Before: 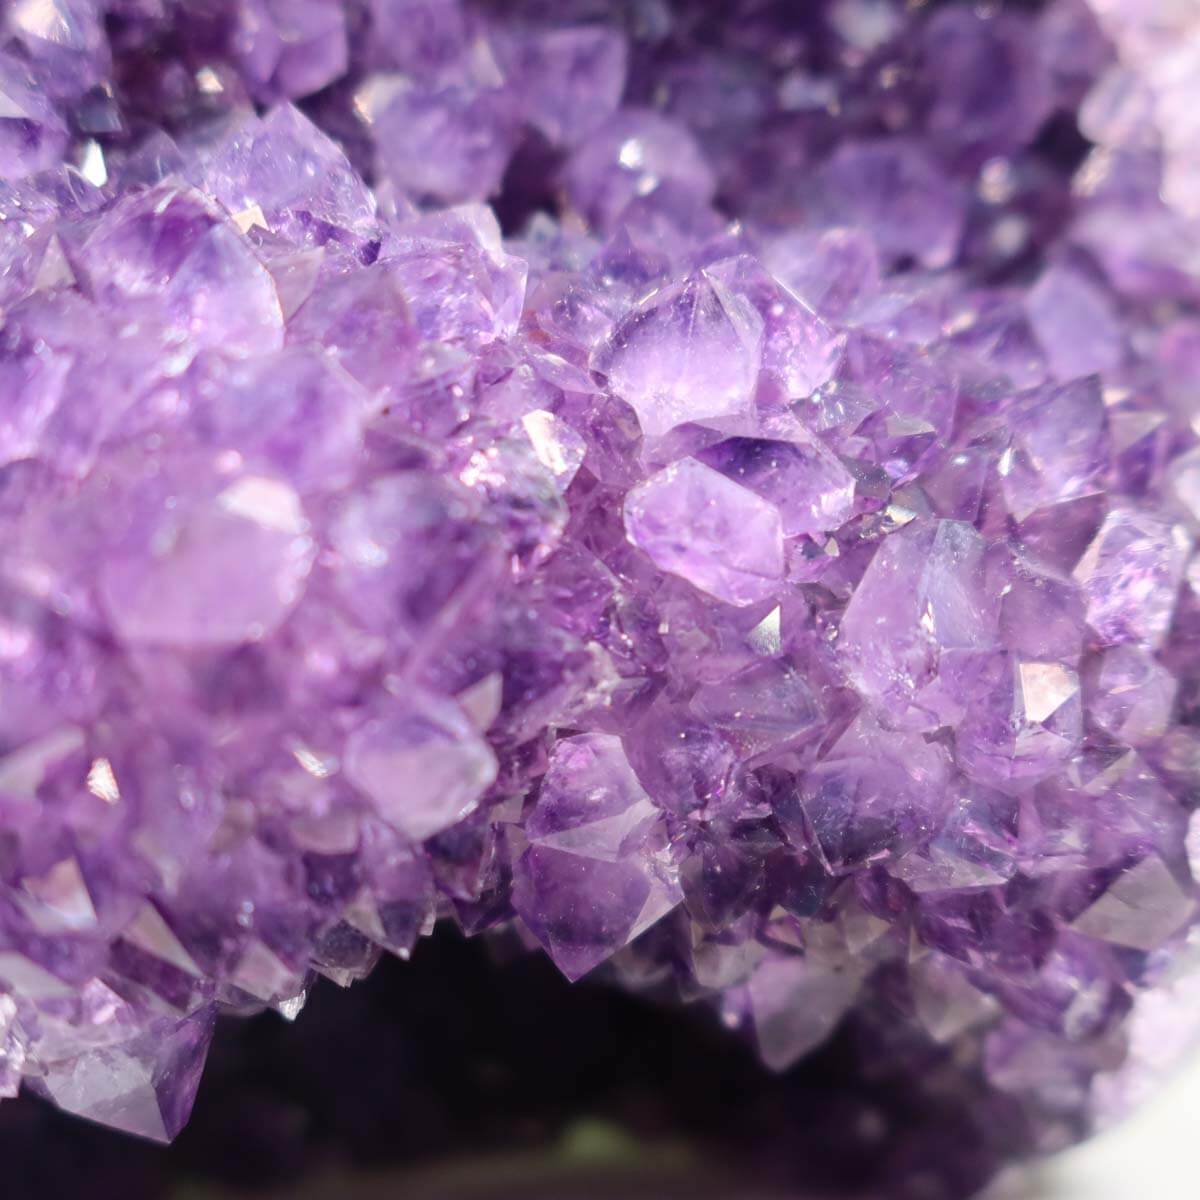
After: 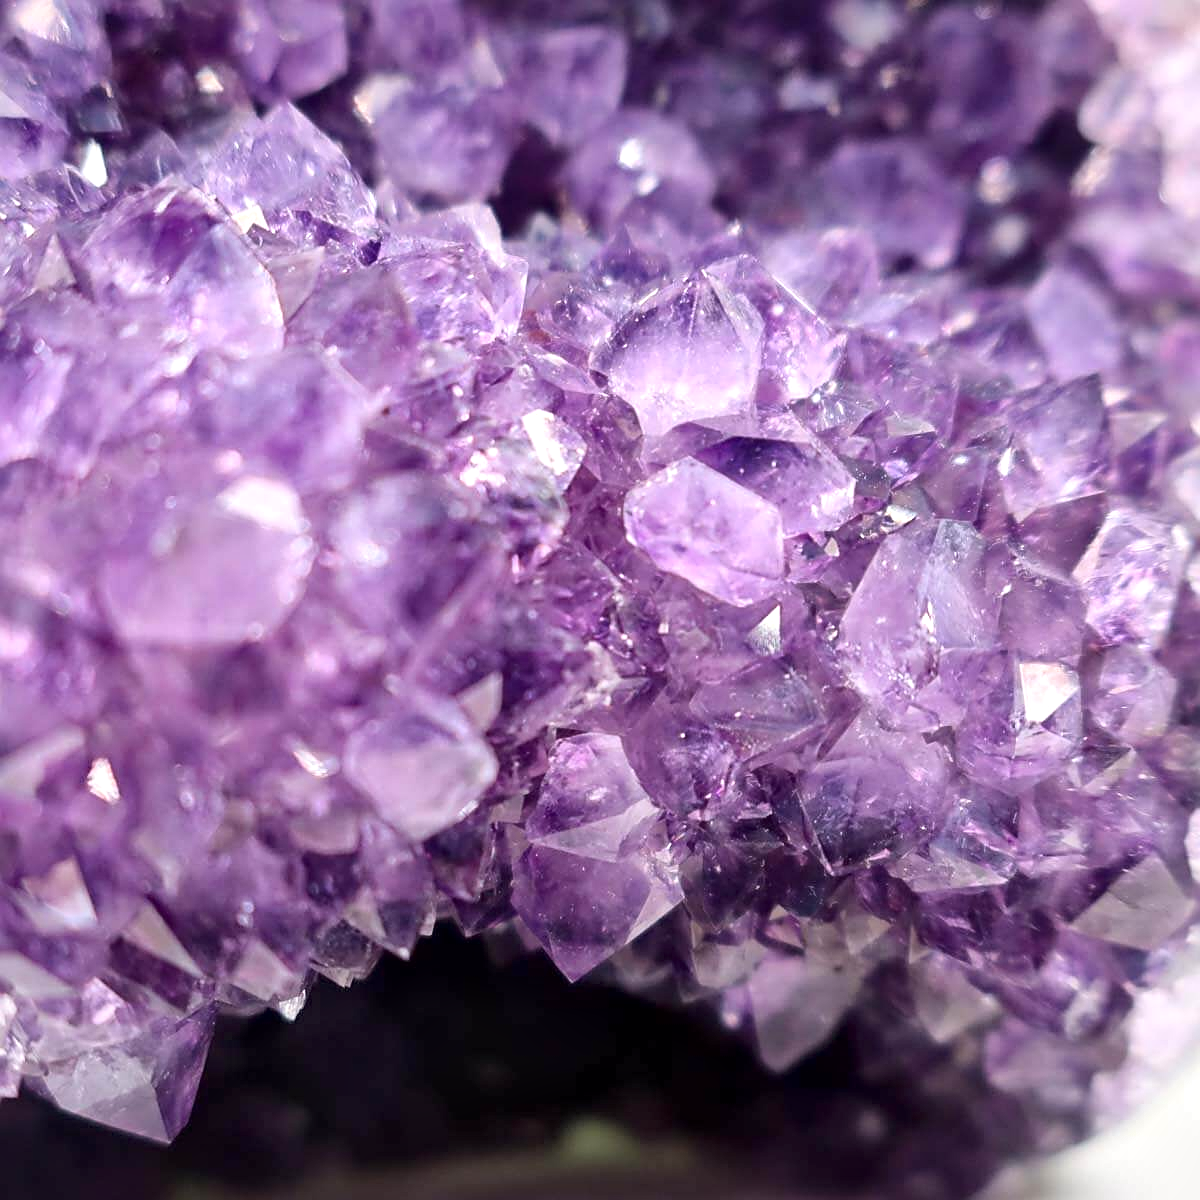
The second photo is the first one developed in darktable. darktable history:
sharpen: on, module defaults
local contrast: mode bilateral grid, contrast 25, coarseness 47, detail 151%, midtone range 0.2
